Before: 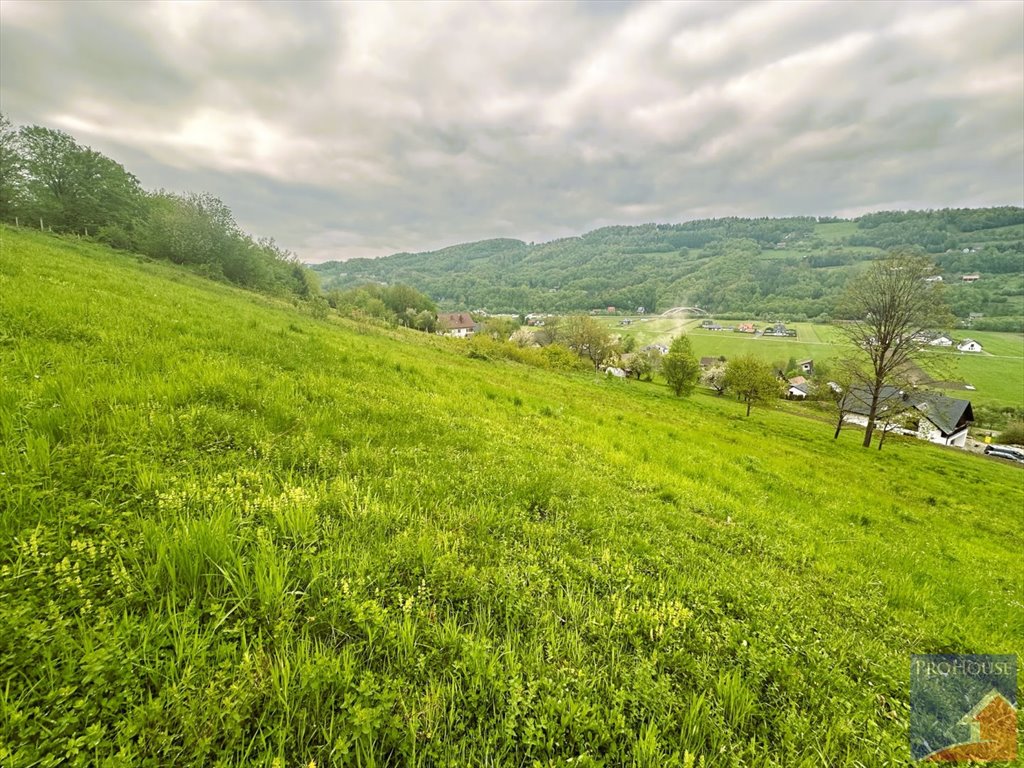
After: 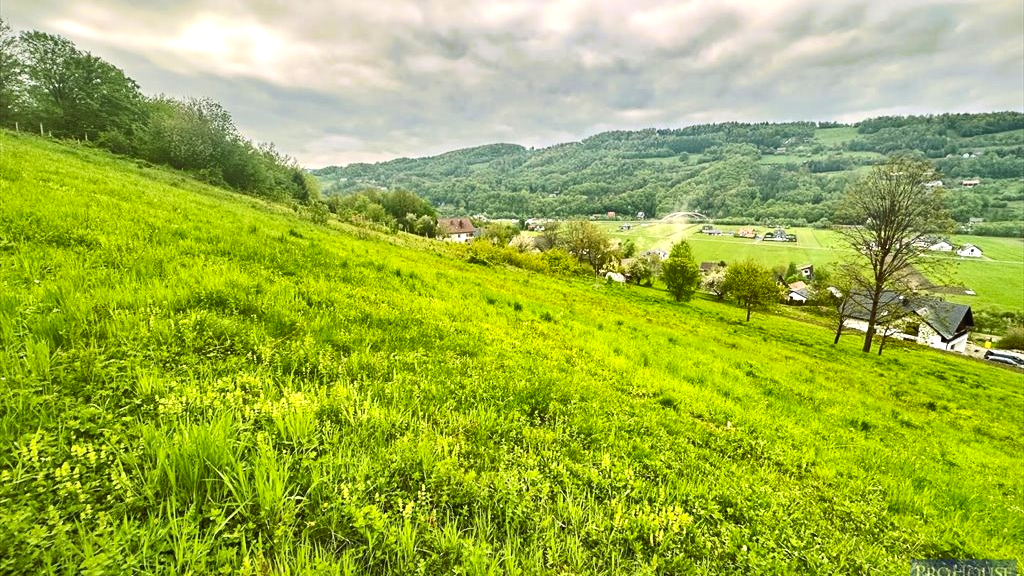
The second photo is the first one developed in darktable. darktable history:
crop and rotate: top 12.431%, bottom 12.488%
local contrast: mode bilateral grid, contrast 21, coarseness 50, detail 157%, midtone range 0.2
exposure: black level correction -0.001, exposure 0.079 EV, compensate highlight preservation false
shadows and highlights: low approximation 0.01, soften with gaussian
contrast brightness saturation: contrast 0.205, brightness 0.165, saturation 0.218
